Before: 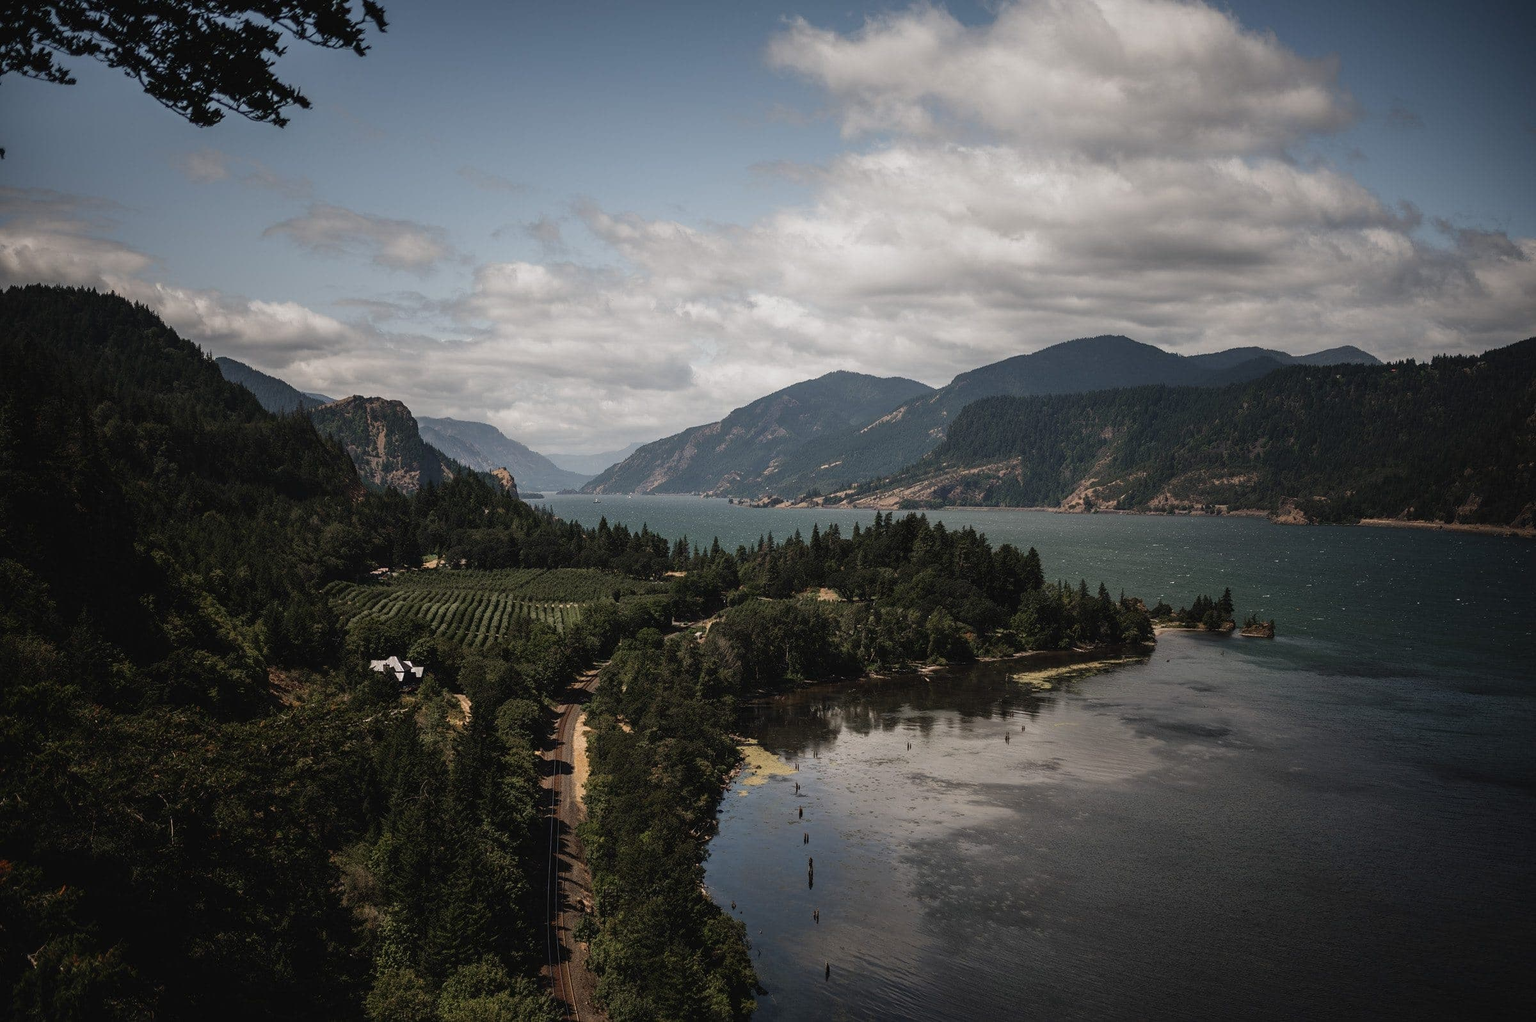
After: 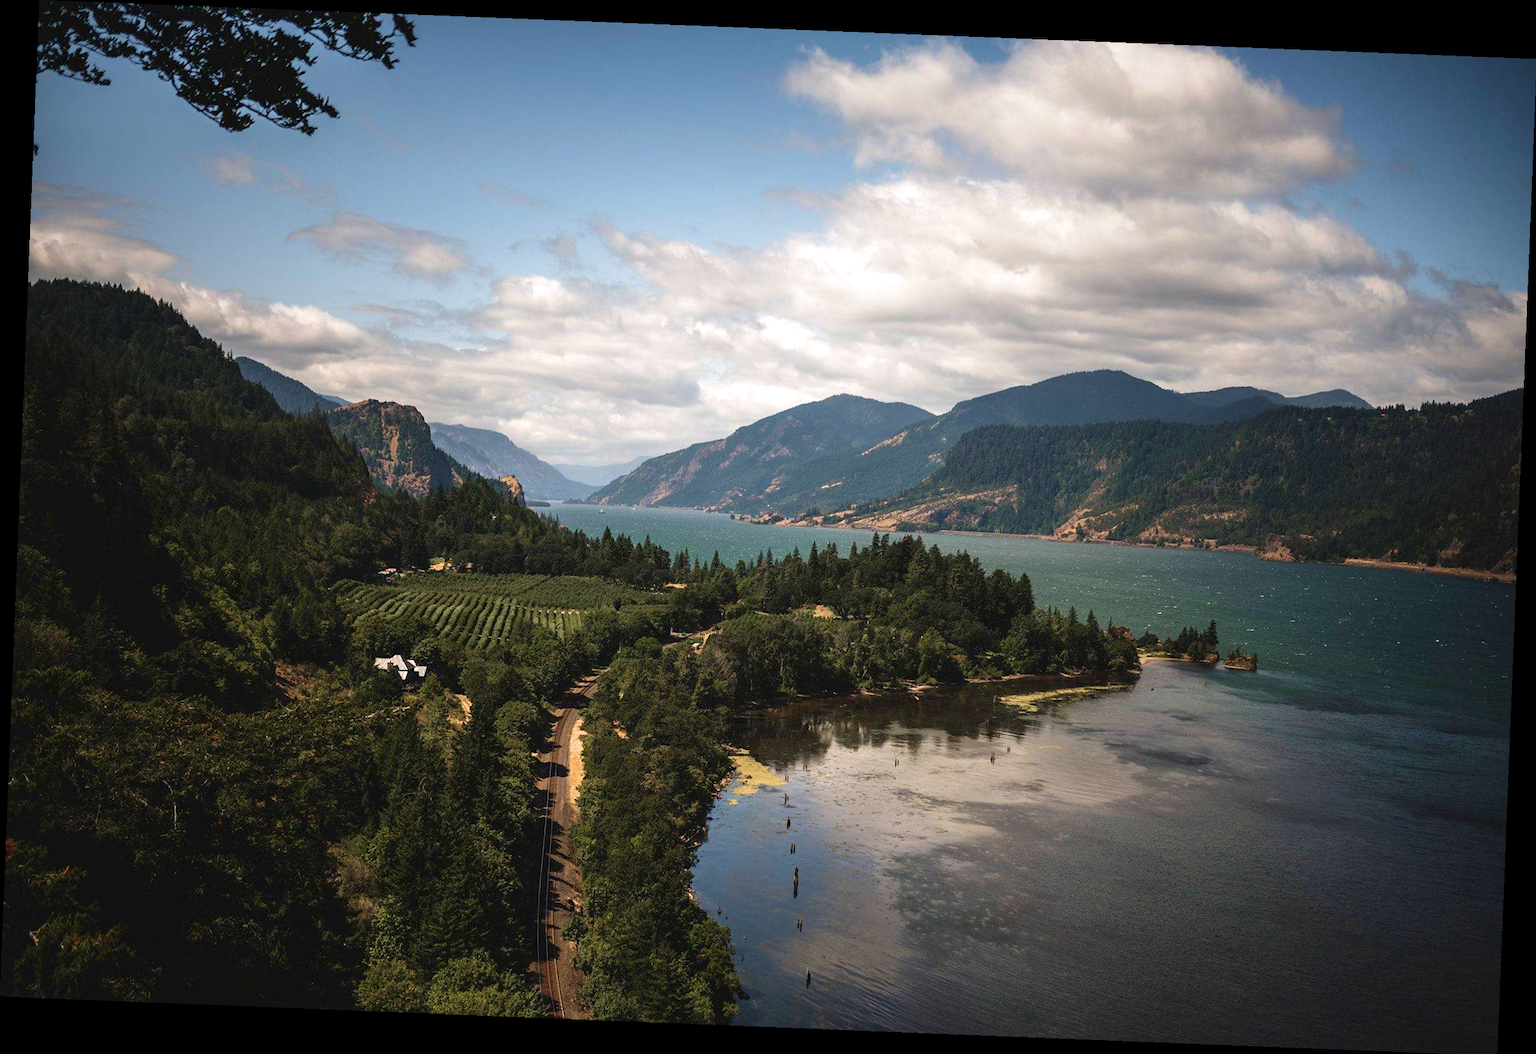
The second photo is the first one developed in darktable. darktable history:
rotate and perspective: rotation 2.27°, automatic cropping off
velvia: strength 56%
exposure: exposure 0.6 EV, compensate highlight preservation false
